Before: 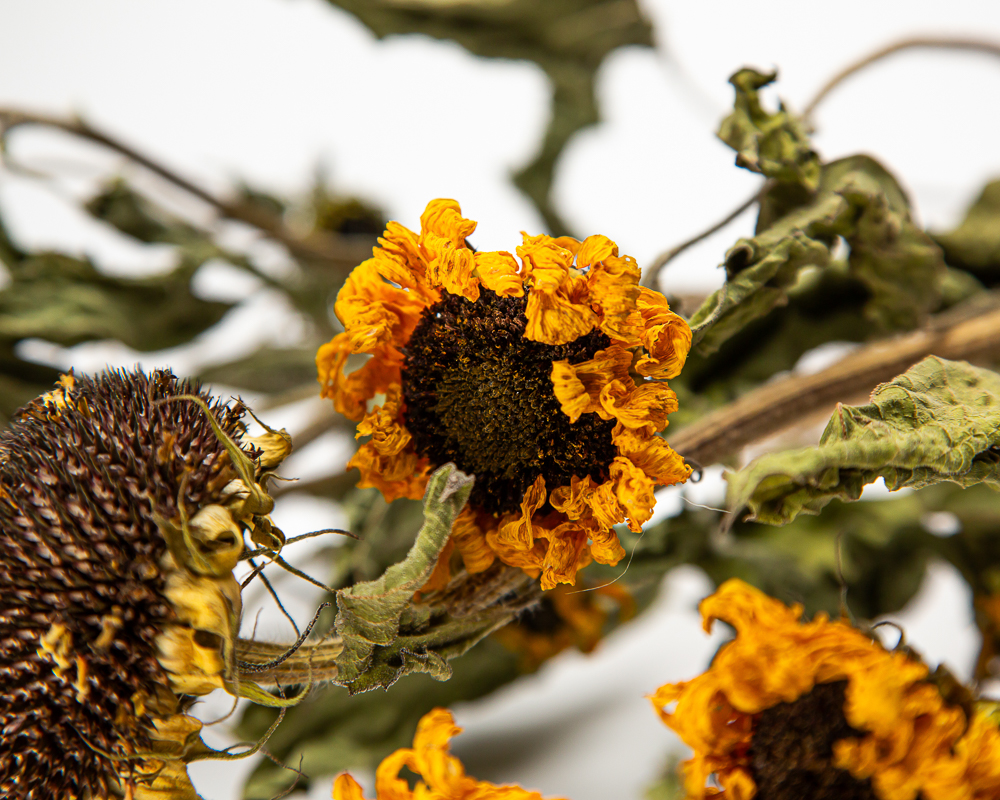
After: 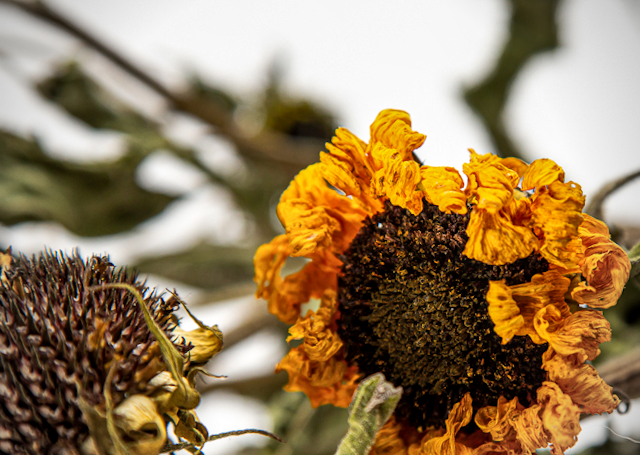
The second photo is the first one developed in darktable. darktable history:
crop and rotate: angle -4.85°, left 2.261%, top 6.604%, right 27.155%, bottom 30.611%
shadows and highlights: low approximation 0.01, soften with gaussian
local contrast: on, module defaults
vignetting: unbound false
